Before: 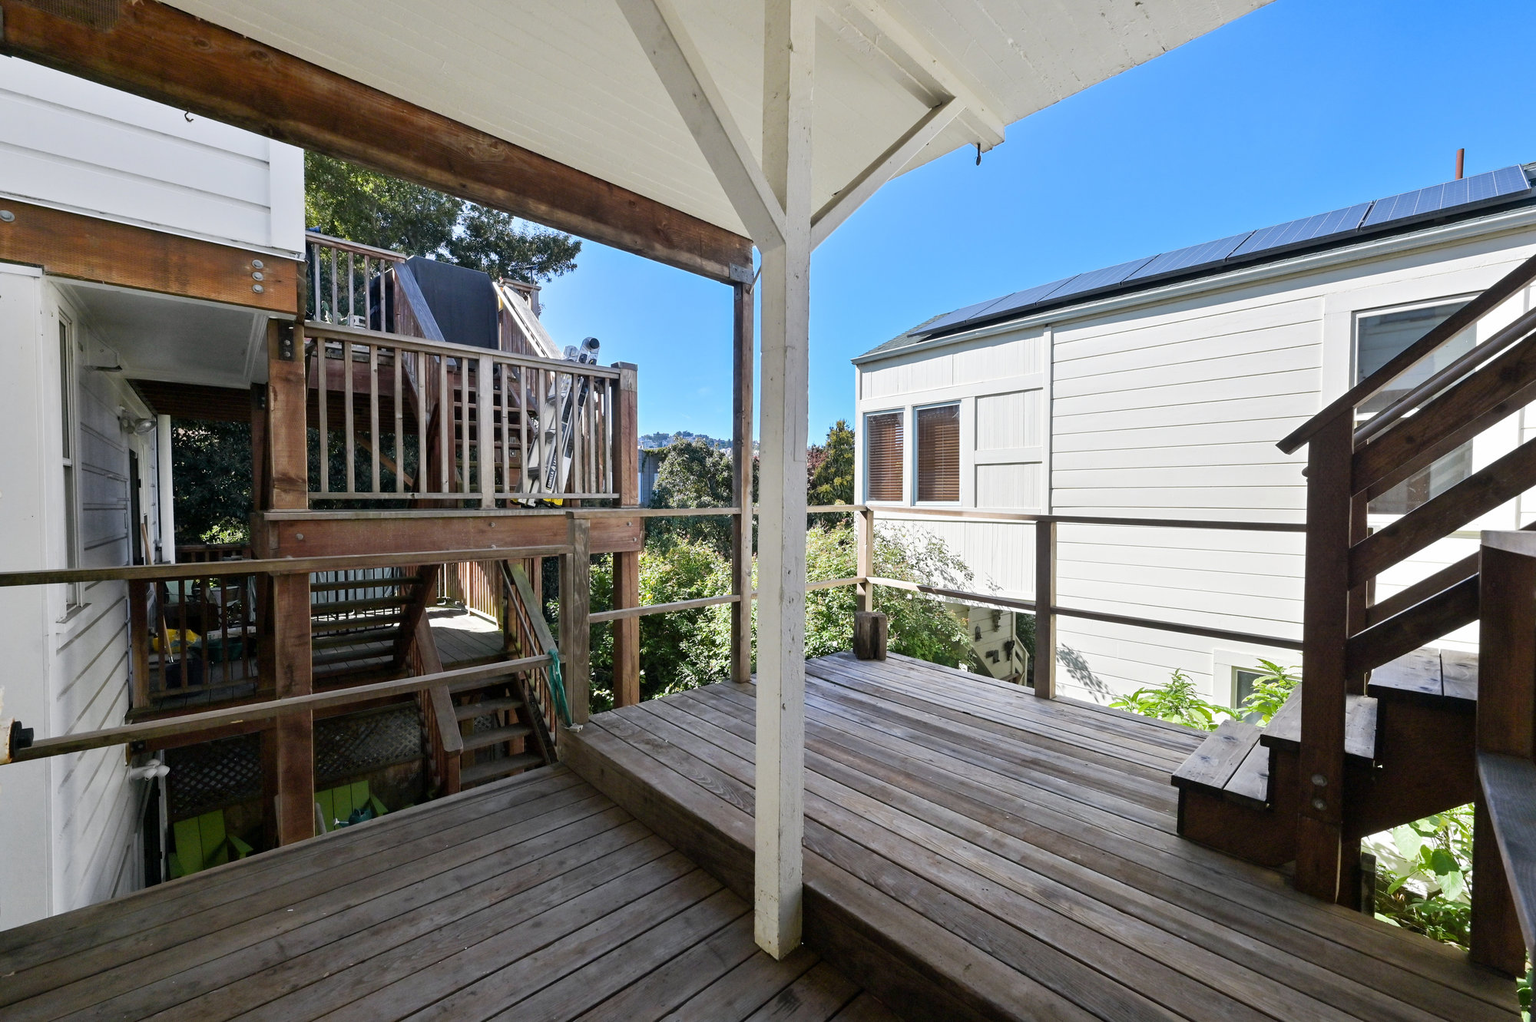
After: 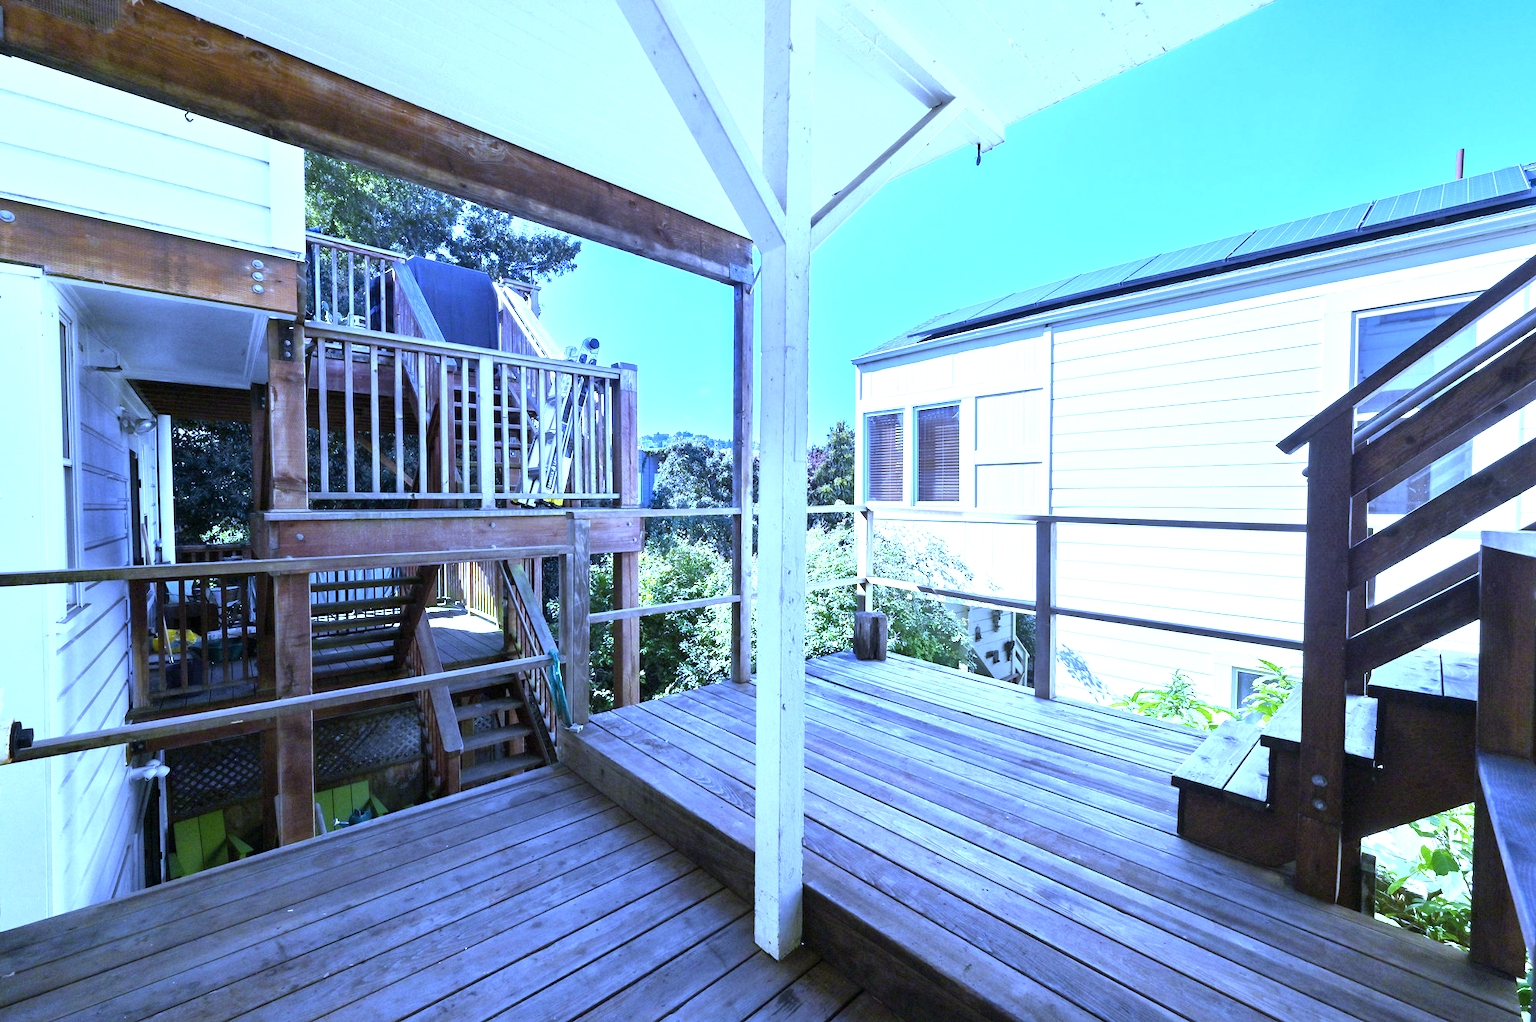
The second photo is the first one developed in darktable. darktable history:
exposure: black level correction 0, exposure 1.2 EV, compensate exposure bias true, compensate highlight preservation false
color calibration: illuminant as shot in camera, x 0.358, y 0.373, temperature 4628.91 K
white balance: red 0.766, blue 1.537
tone equalizer: on, module defaults
